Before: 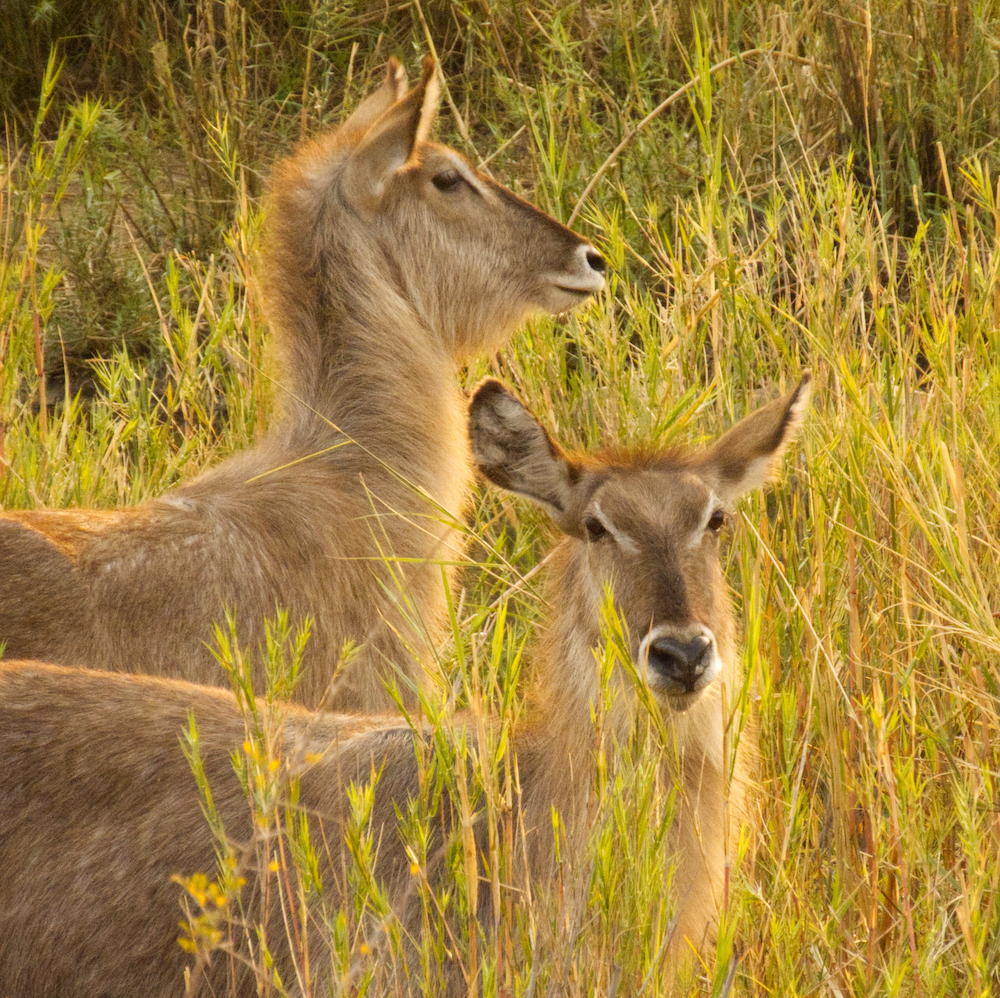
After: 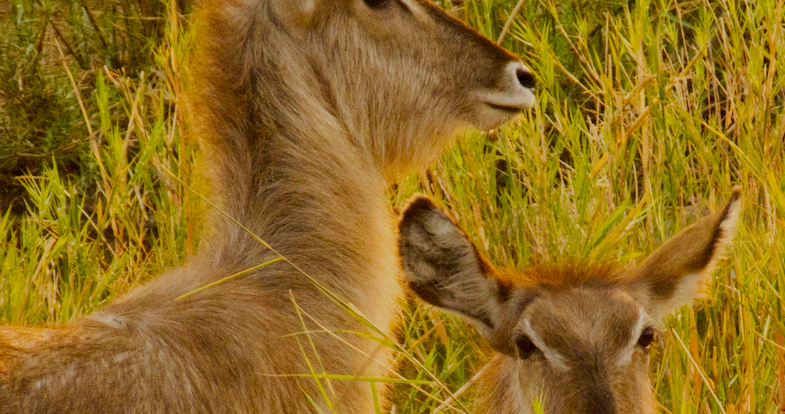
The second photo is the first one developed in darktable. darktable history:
filmic rgb: black relative exposure -16 EV, white relative exposure 6.12 EV, hardness 5.22
contrast brightness saturation: contrast 0.07, brightness -0.14, saturation 0.11
crop: left 7.036%, top 18.398%, right 14.379%, bottom 40.043%
color zones: curves: ch1 [(0.25, 0.61) (0.75, 0.248)]
